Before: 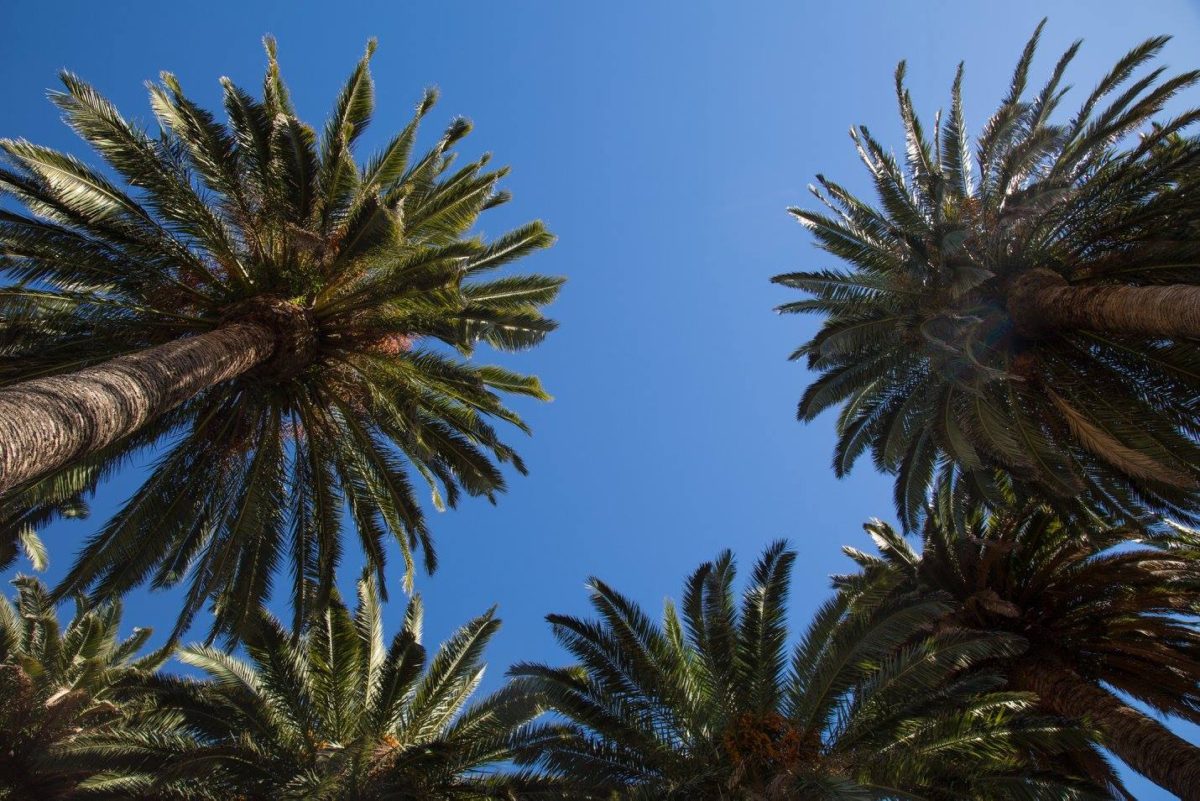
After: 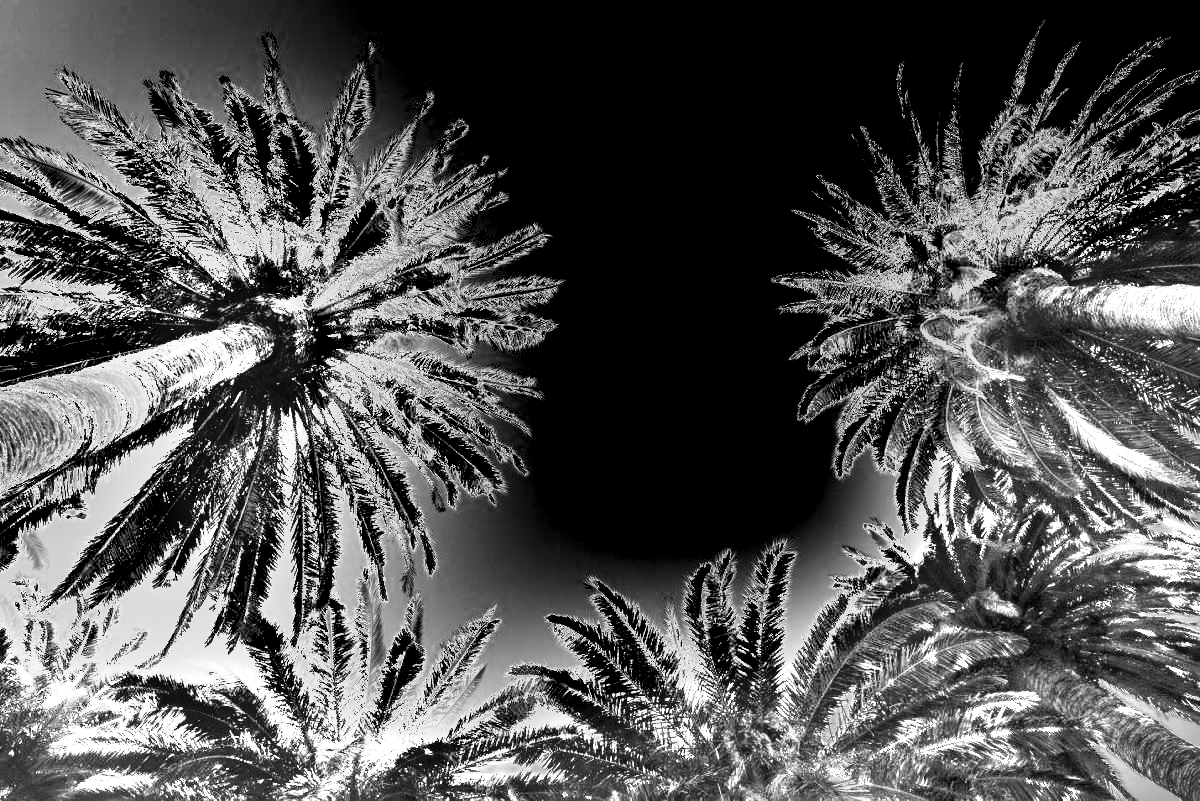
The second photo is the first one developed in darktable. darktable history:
shadows and highlights: soften with gaussian
monochrome: on, module defaults
white balance: red 8, blue 8
